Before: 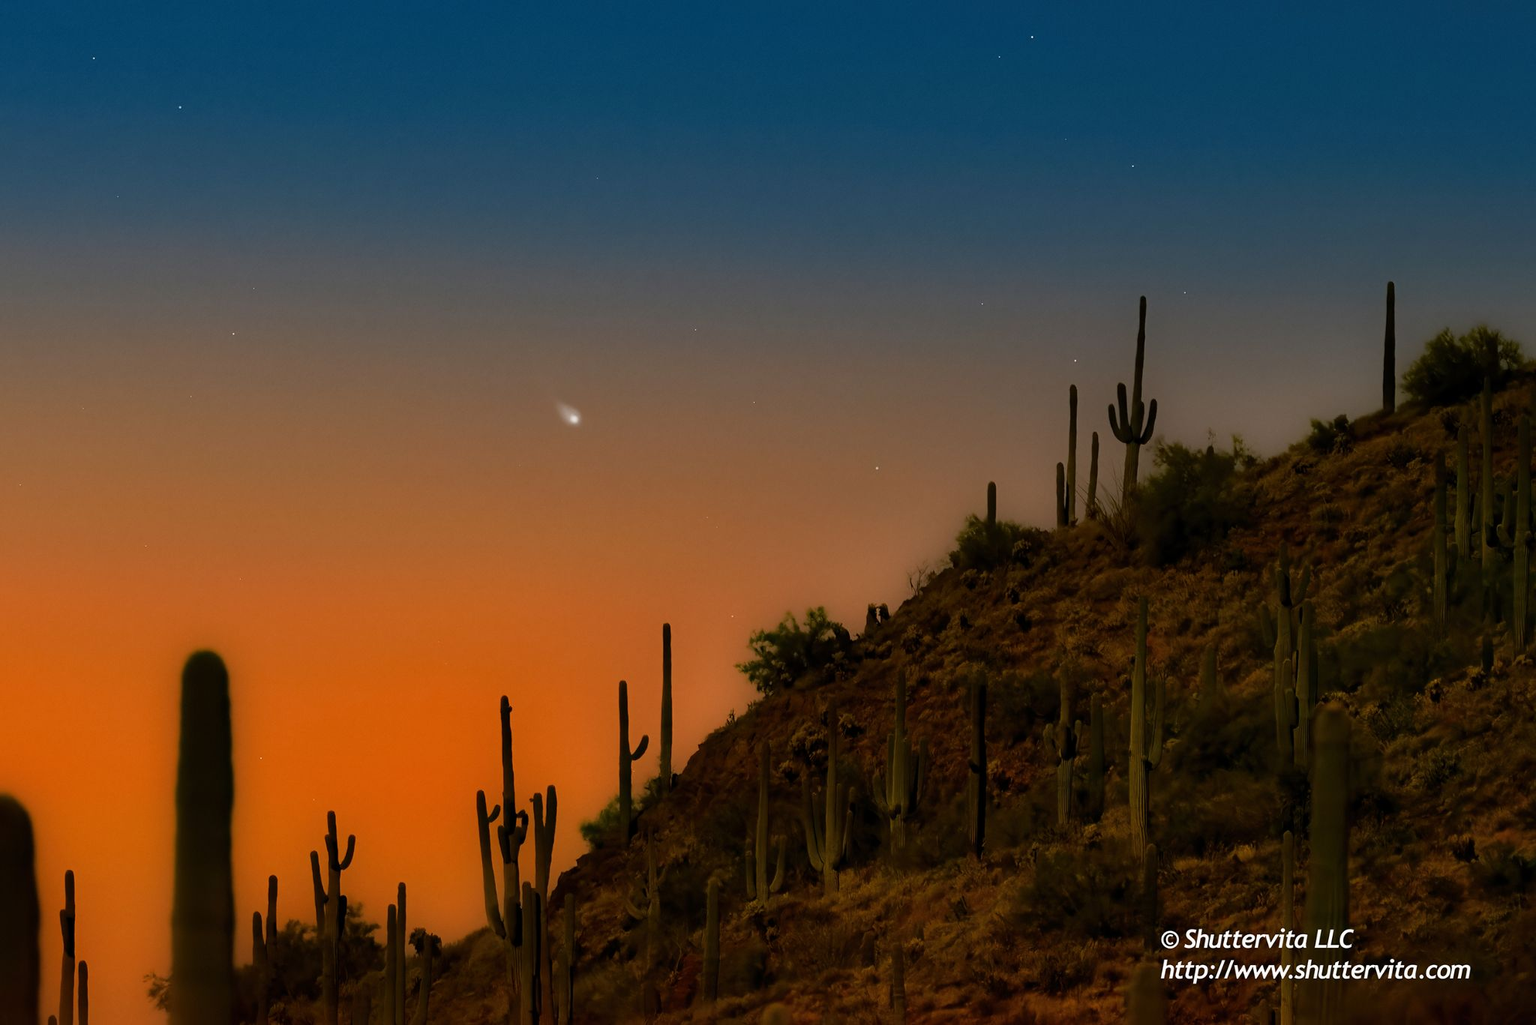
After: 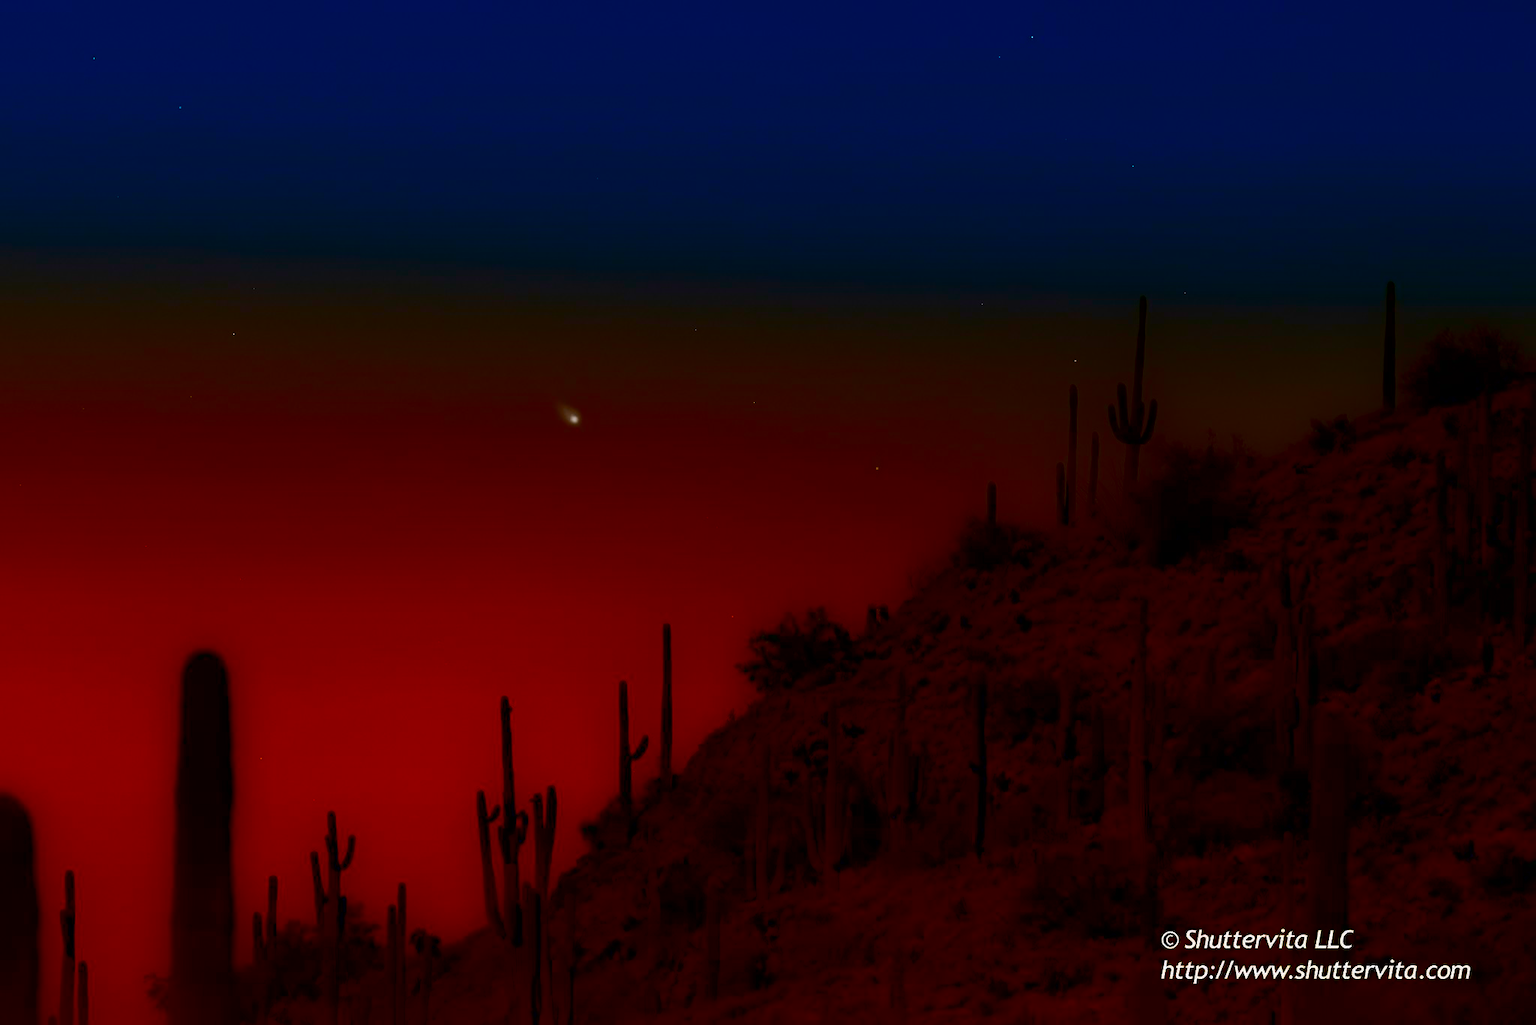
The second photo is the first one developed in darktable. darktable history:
contrast brightness saturation: brightness -0.993, saturation 0.993
